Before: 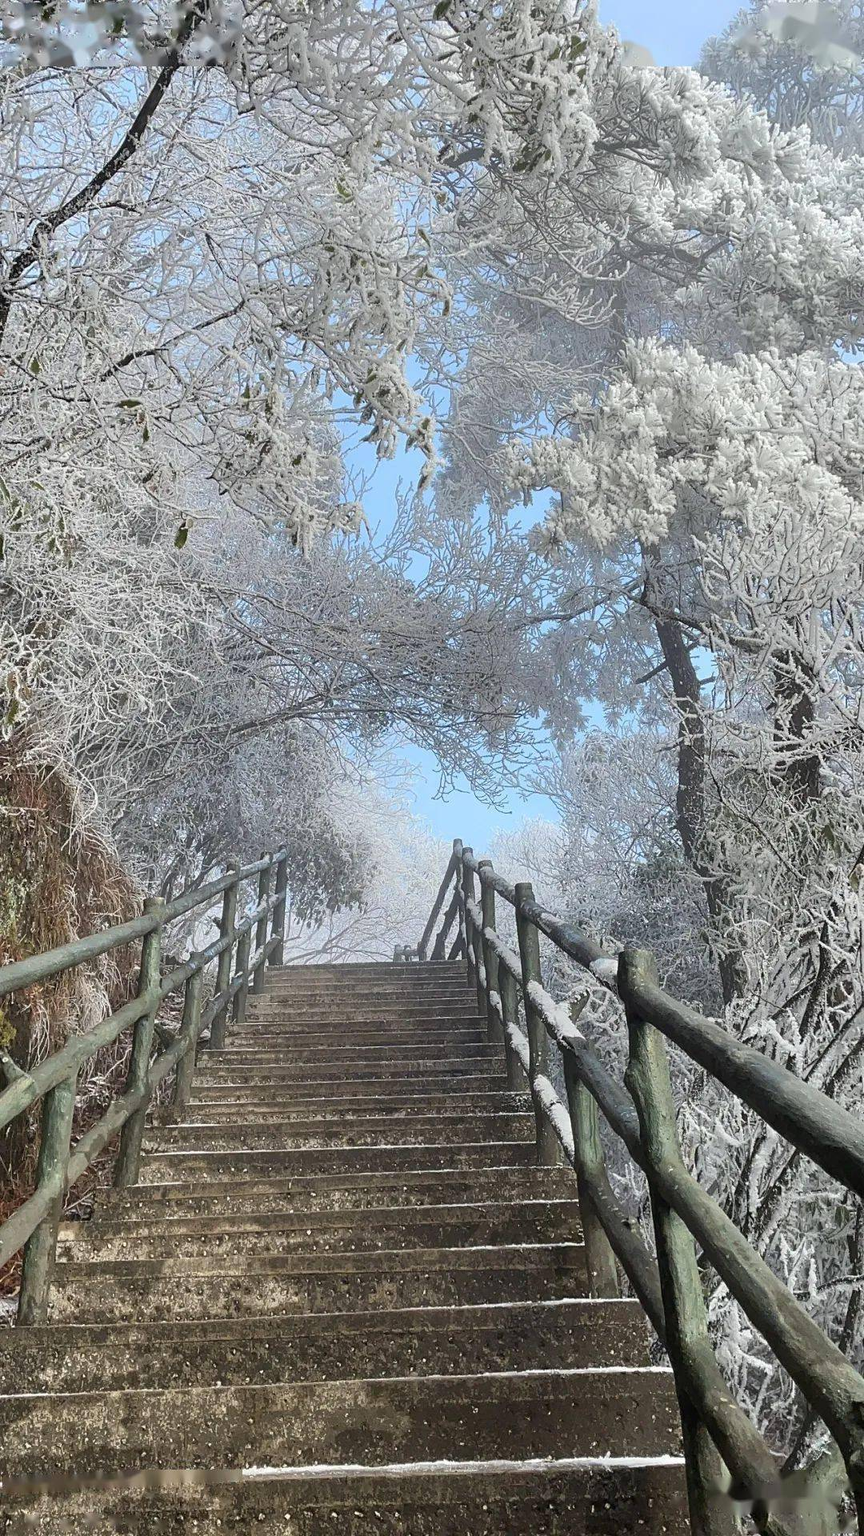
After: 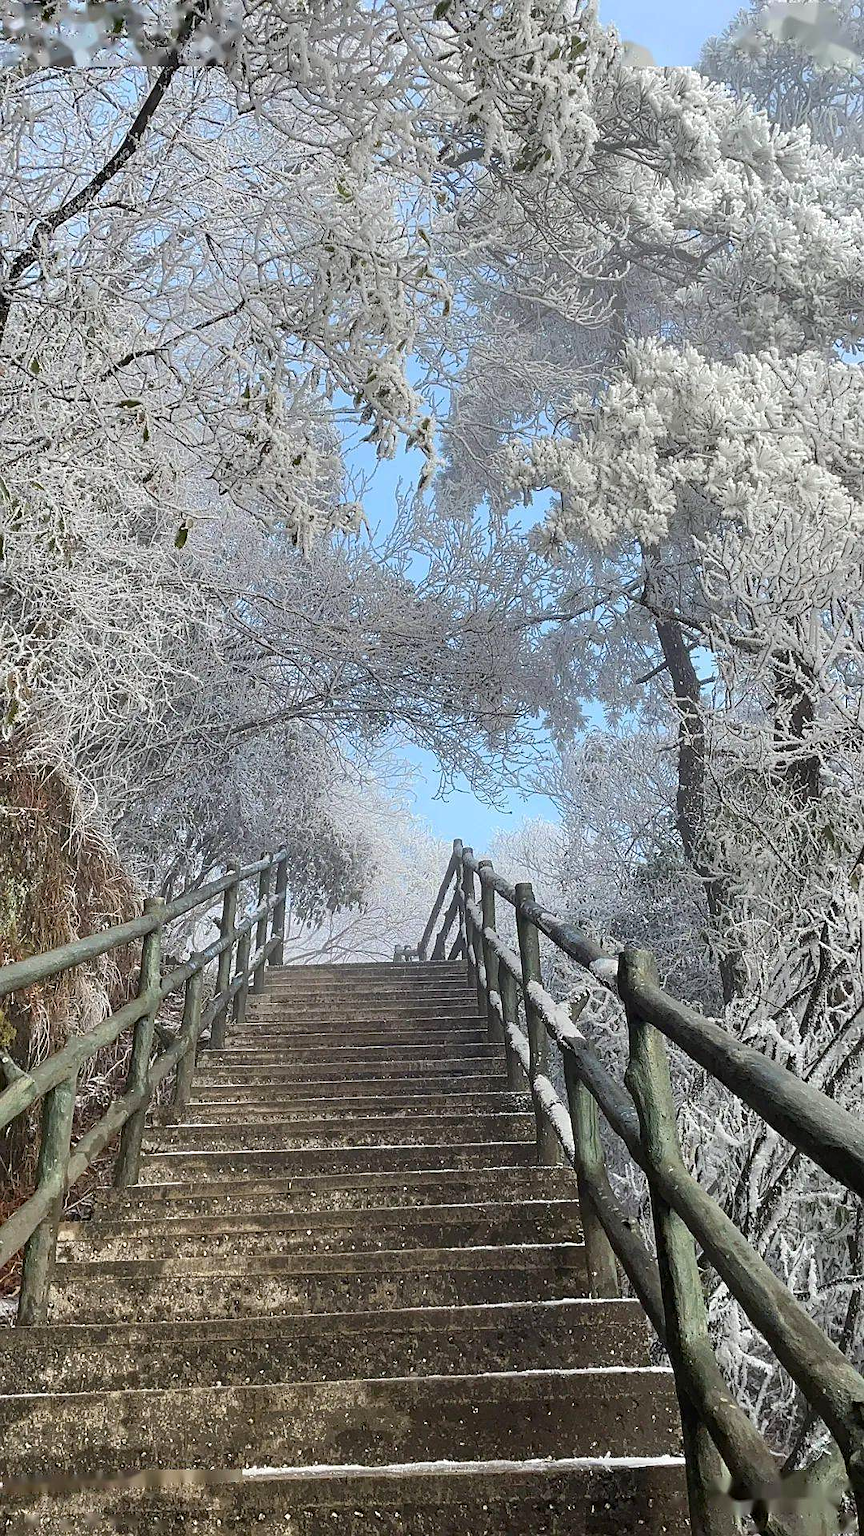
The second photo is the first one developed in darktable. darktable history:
haze removal: compatibility mode true, adaptive false
sharpen: radius 1.015
